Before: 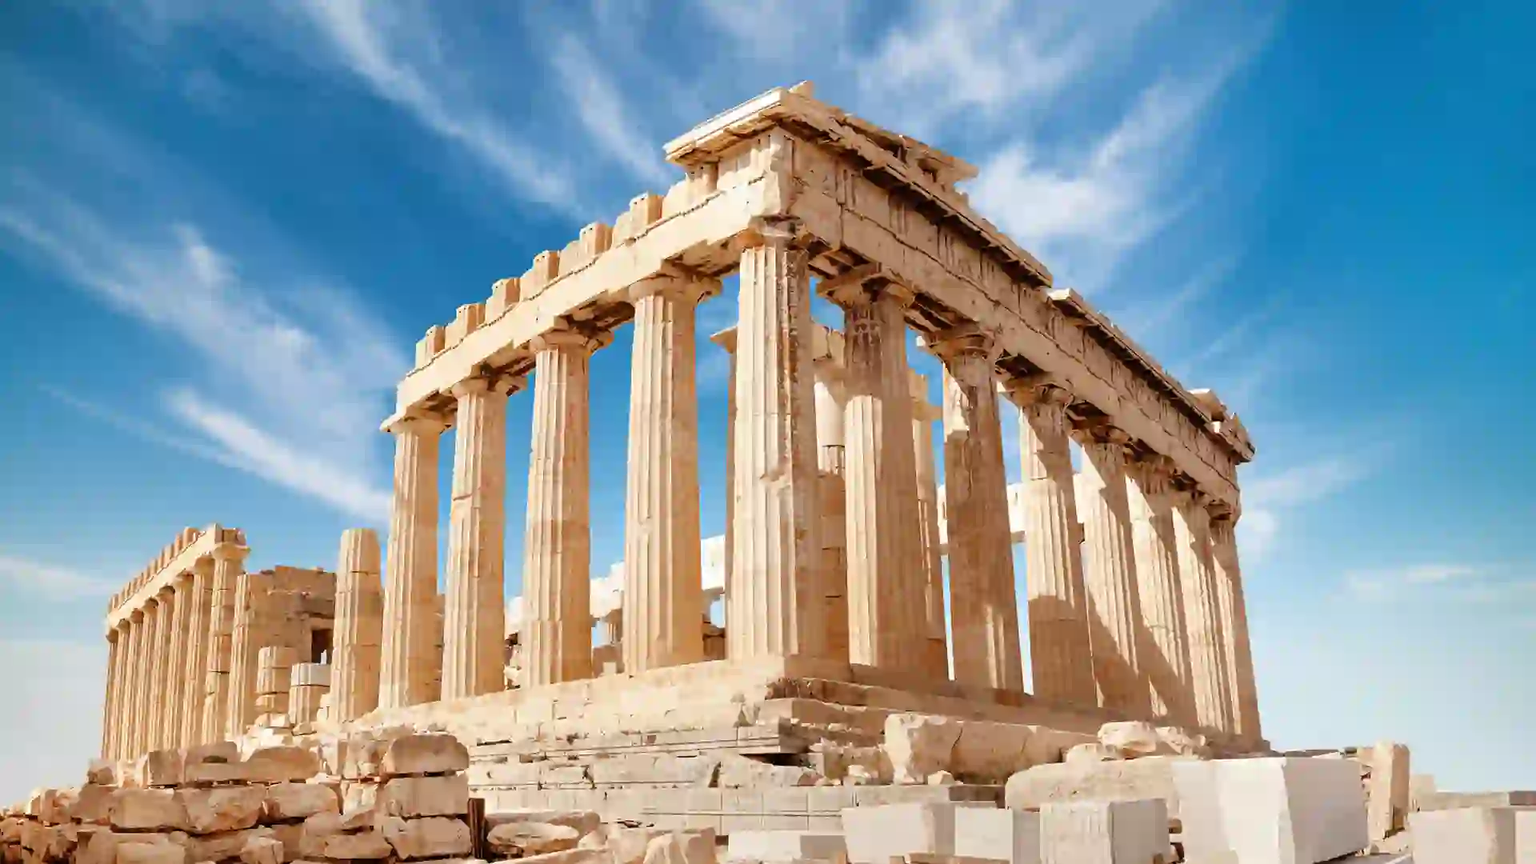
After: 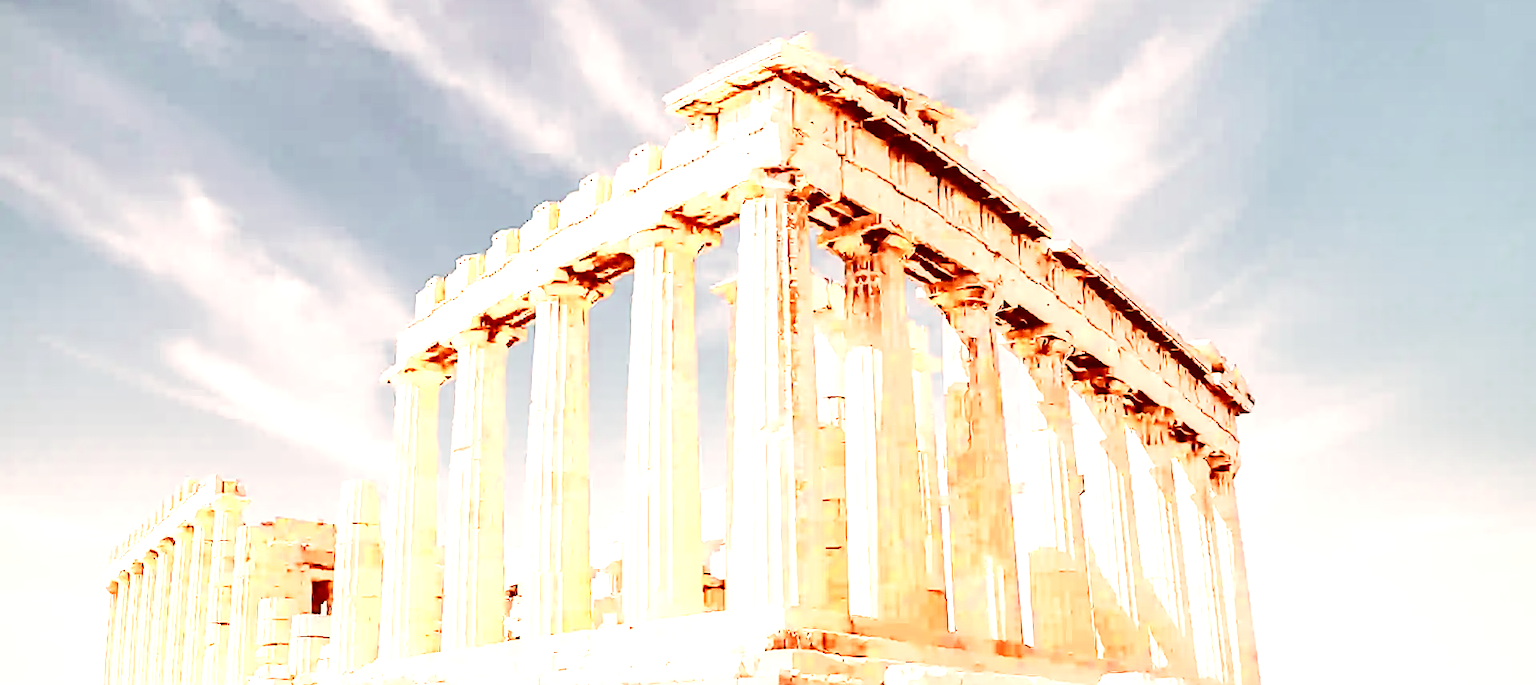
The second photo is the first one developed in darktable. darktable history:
color correction: highlights a* 9.03, highlights b* 8.71, shadows a* 40, shadows b* 40, saturation 0.8
sharpen: on, module defaults
crop and rotate: top 5.667%, bottom 14.937%
base curve: curves: ch0 [(0, 0.003) (0.001, 0.002) (0.006, 0.004) (0.02, 0.022) (0.048, 0.086) (0.094, 0.234) (0.162, 0.431) (0.258, 0.629) (0.385, 0.8) (0.548, 0.918) (0.751, 0.988) (1, 1)], preserve colors none
tone curve: curves: ch0 [(0, 0) (0.003, 0.005) (0.011, 0.011) (0.025, 0.022) (0.044, 0.038) (0.069, 0.062) (0.1, 0.091) (0.136, 0.128) (0.177, 0.183) (0.224, 0.246) (0.277, 0.325) (0.335, 0.403) (0.399, 0.473) (0.468, 0.557) (0.543, 0.638) (0.623, 0.709) (0.709, 0.782) (0.801, 0.847) (0.898, 0.923) (1, 1)], preserve colors none
color zones: curves: ch0 [(0.018, 0.548) (0.224, 0.64) (0.425, 0.447) (0.675, 0.575) (0.732, 0.579)]; ch1 [(0.066, 0.487) (0.25, 0.5) (0.404, 0.43) (0.75, 0.421) (0.956, 0.421)]; ch2 [(0.044, 0.561) (0.215, 0.465) (0.399, 0.544) (0.465, 0.548) (0.614, 0.447) (0.724, 0.43) (0.882, 0.623) (0.956, 0.632)]
local contrast: on, module defaults
